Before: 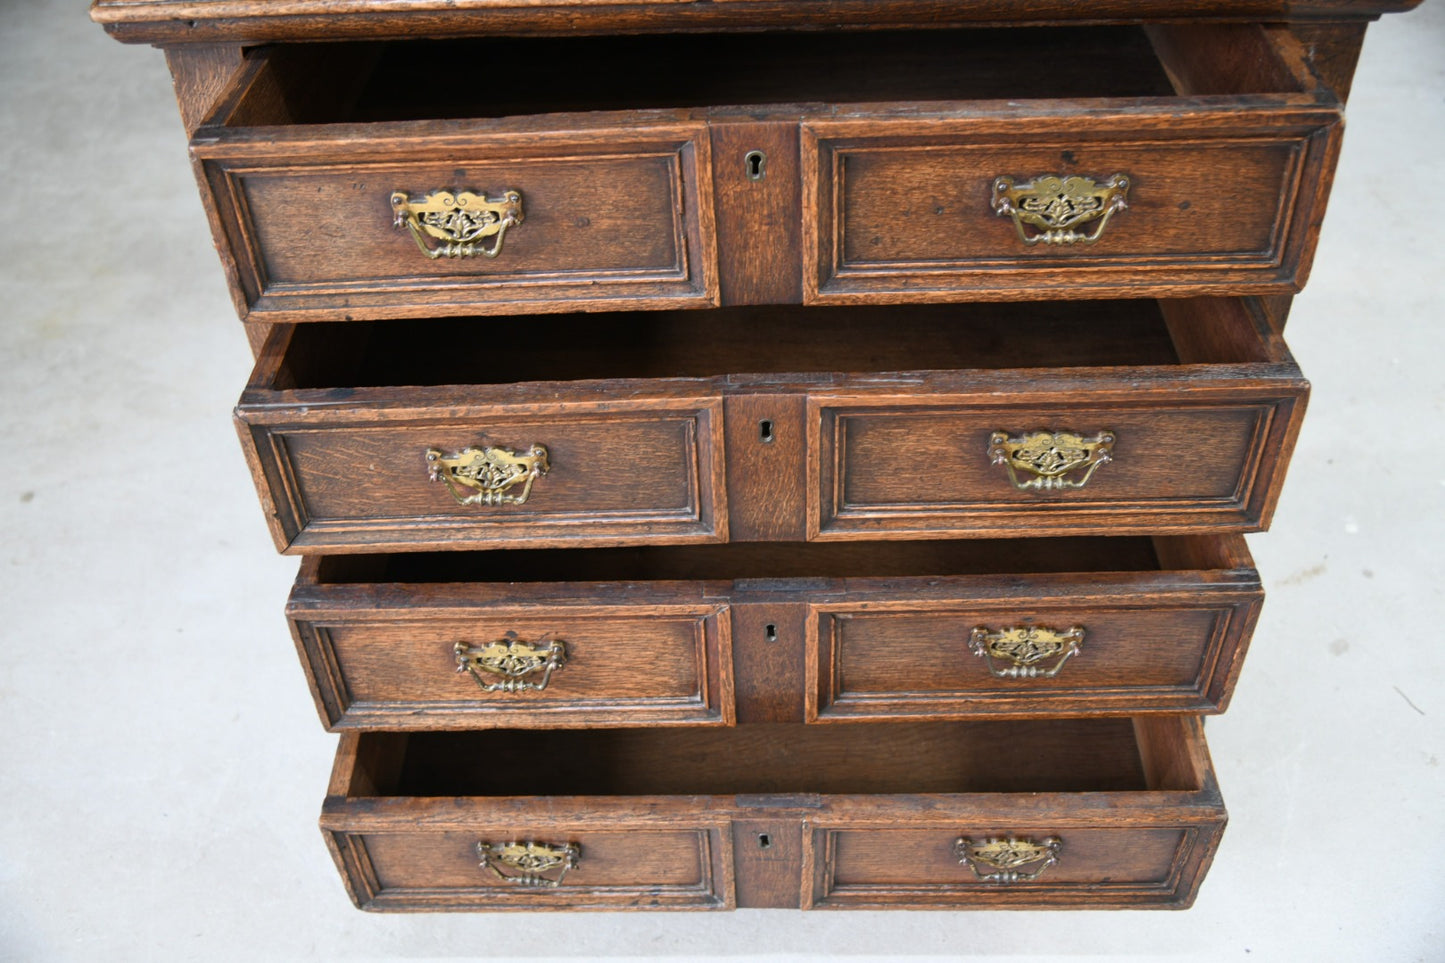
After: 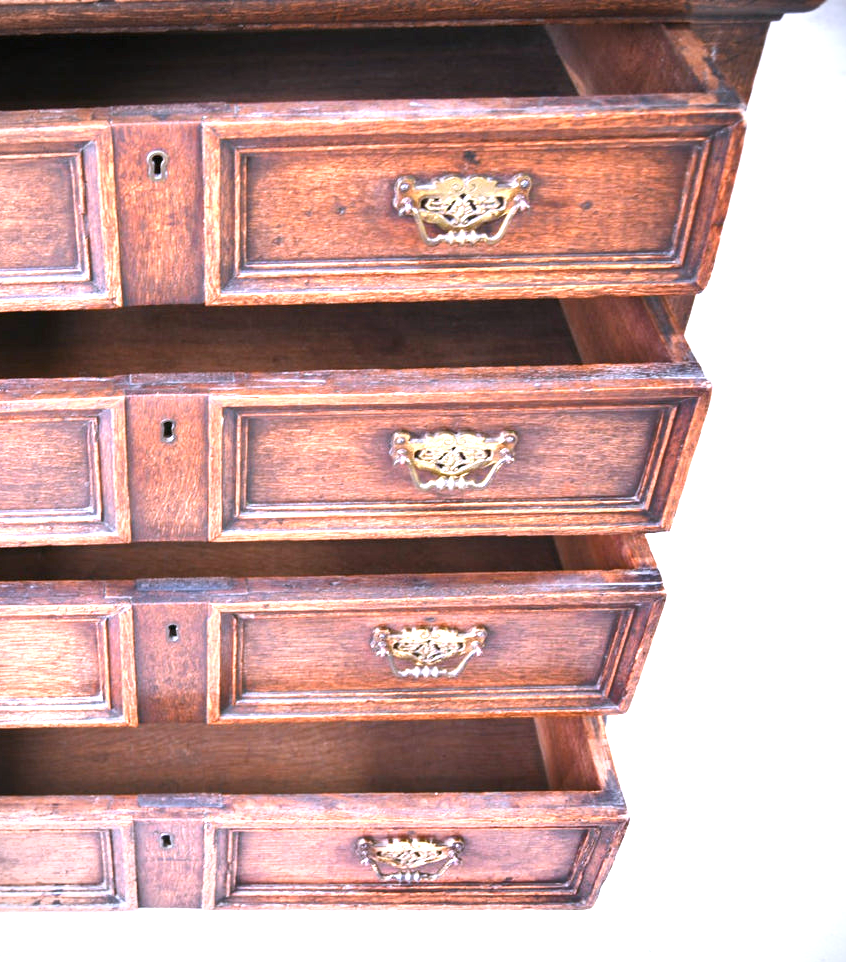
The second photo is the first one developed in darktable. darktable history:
white balance: red 1.188, blue 1.11
crop: left 41.402%
shadows and highlights: shadows 37.27, highlights -28.18, soften with gaussian
exposure: black level correction 0, exposure 1.675 EV, compensate exposure bias true, compensate highlight preservation false
color correction: highlights a* -11.71, highlights b* -15.58
vignetting: fall-off start 91.19%
